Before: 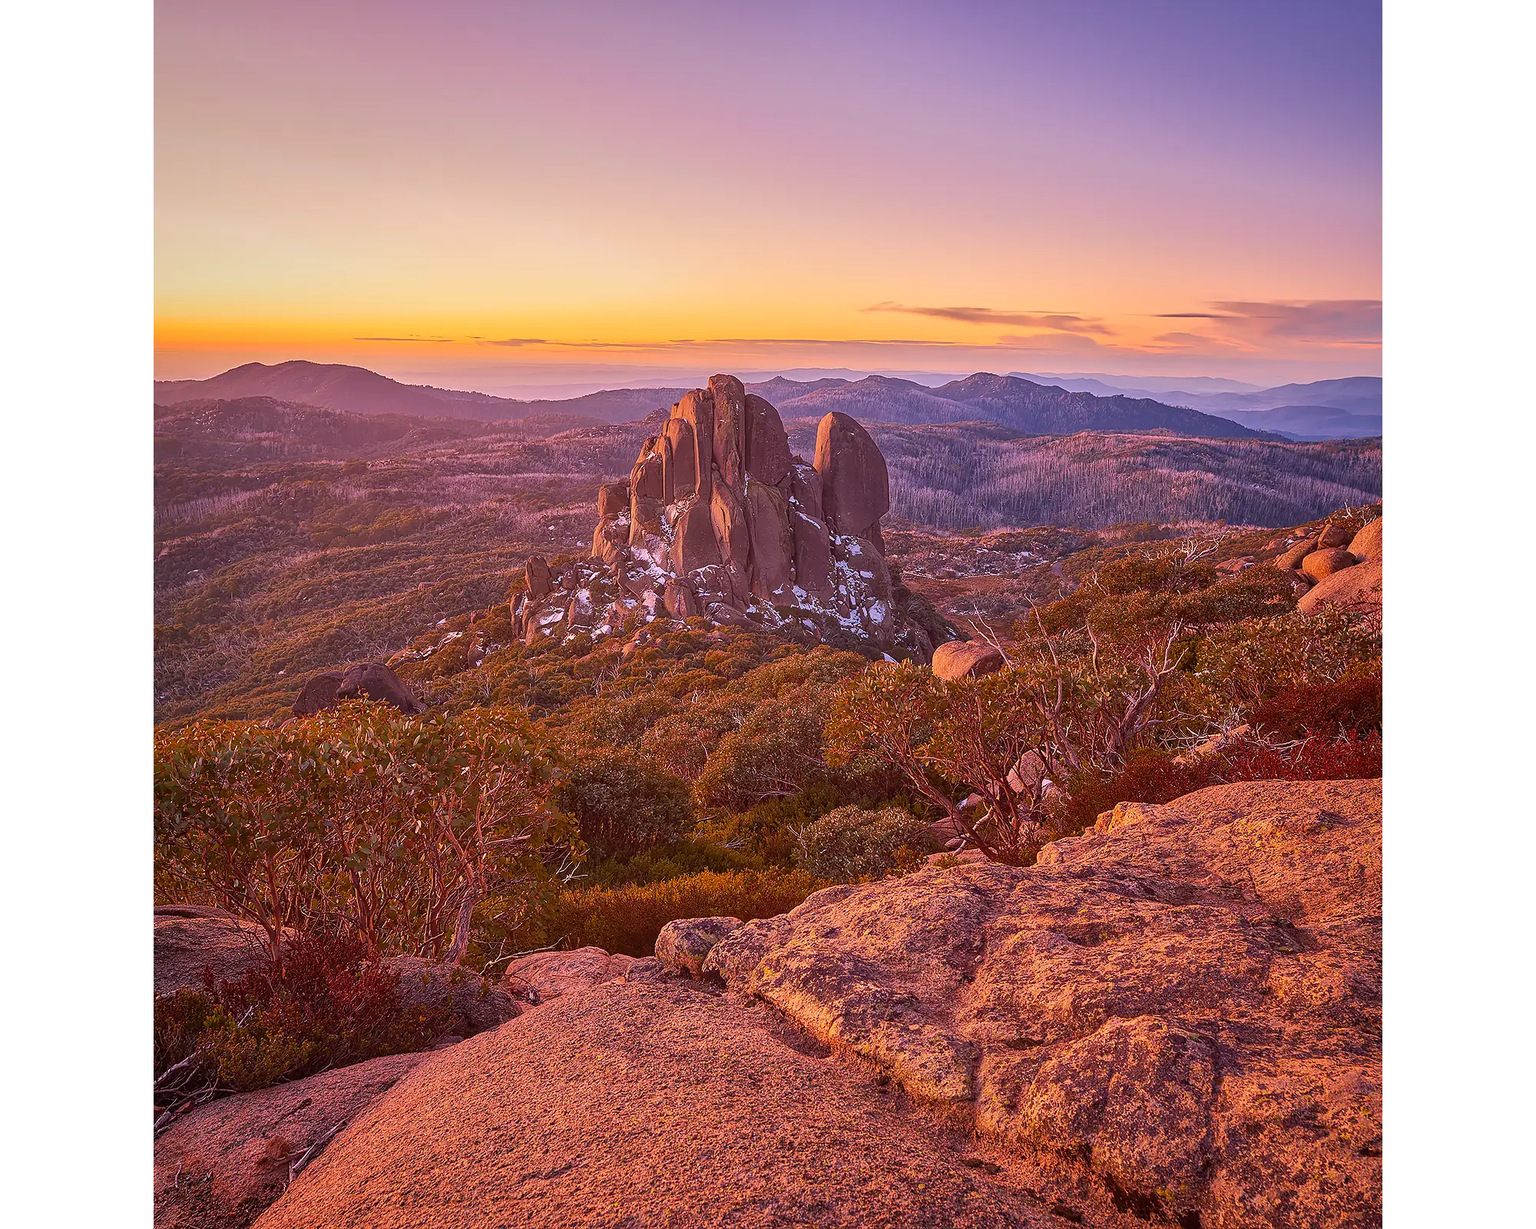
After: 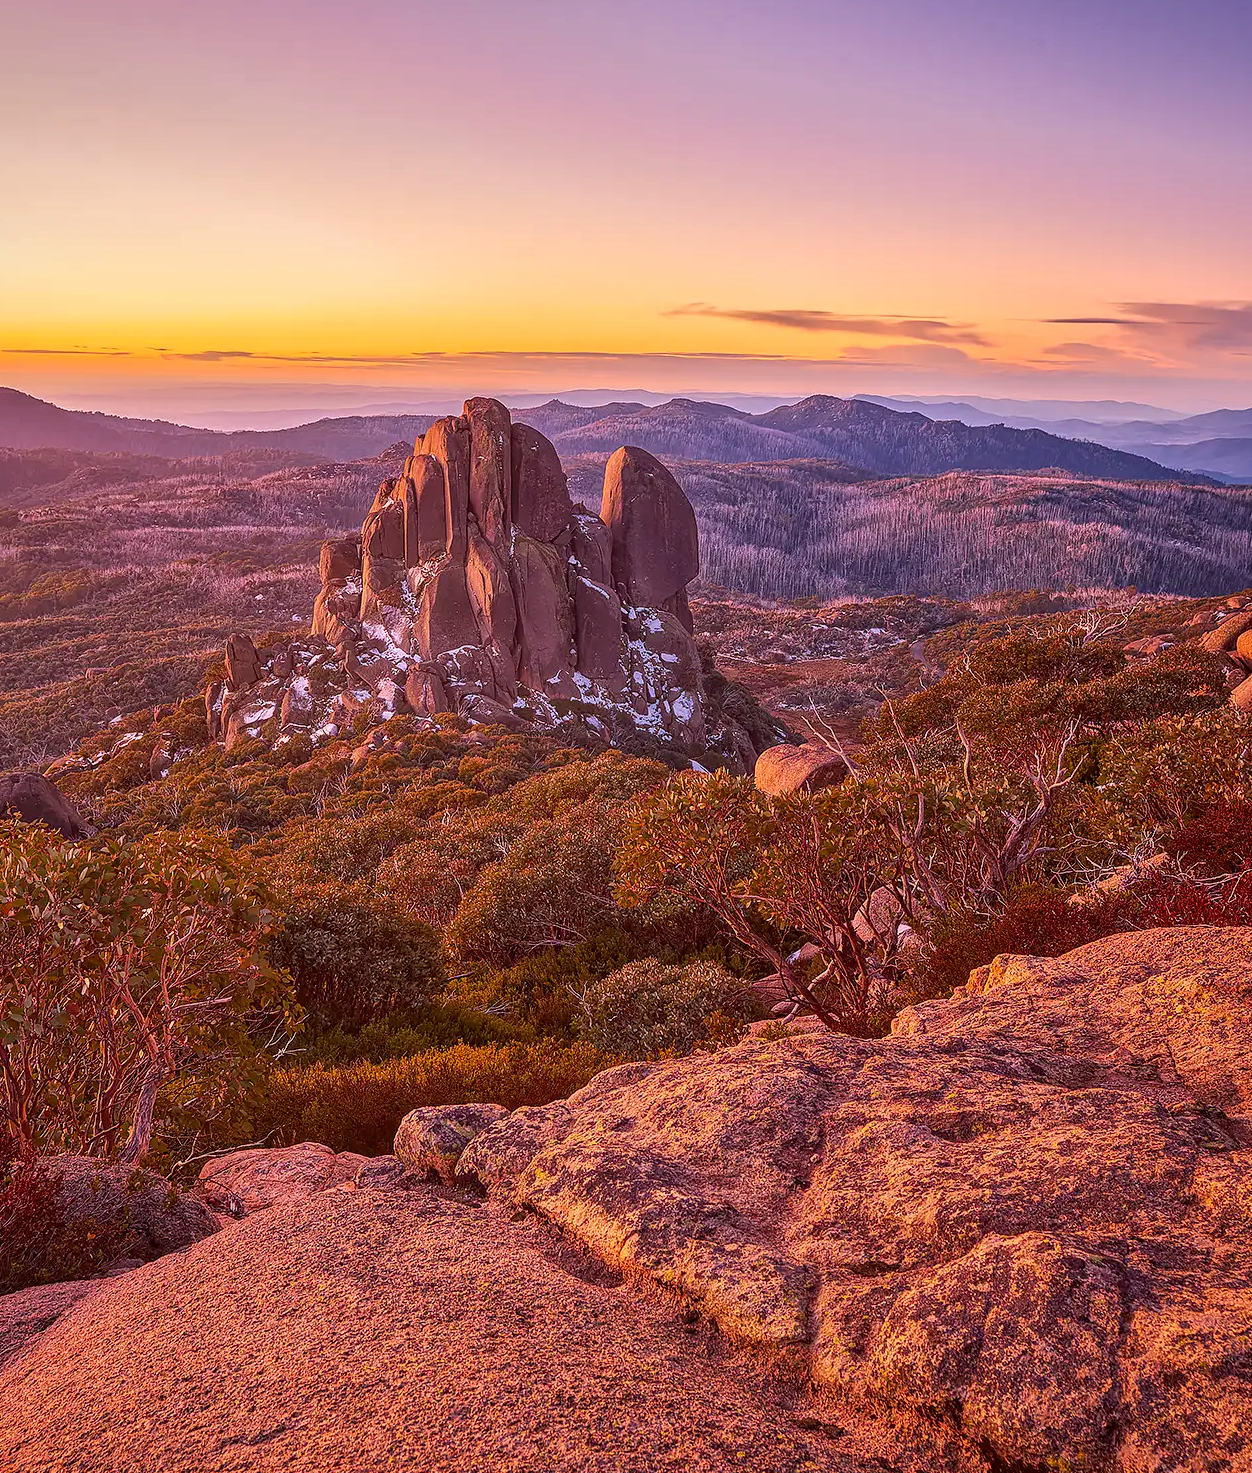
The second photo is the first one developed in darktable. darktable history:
color balance rgb: linear chroma grading › global chroma -15.611%, perceptual saturation grading › global saturation 24.969%
local contrast: detail 130%
crop and rotate: left 22.993%, top 5.646%, right 14.36%, bottom 2.277%
tone equalizer: mask exposure compensation -0.509 EV
